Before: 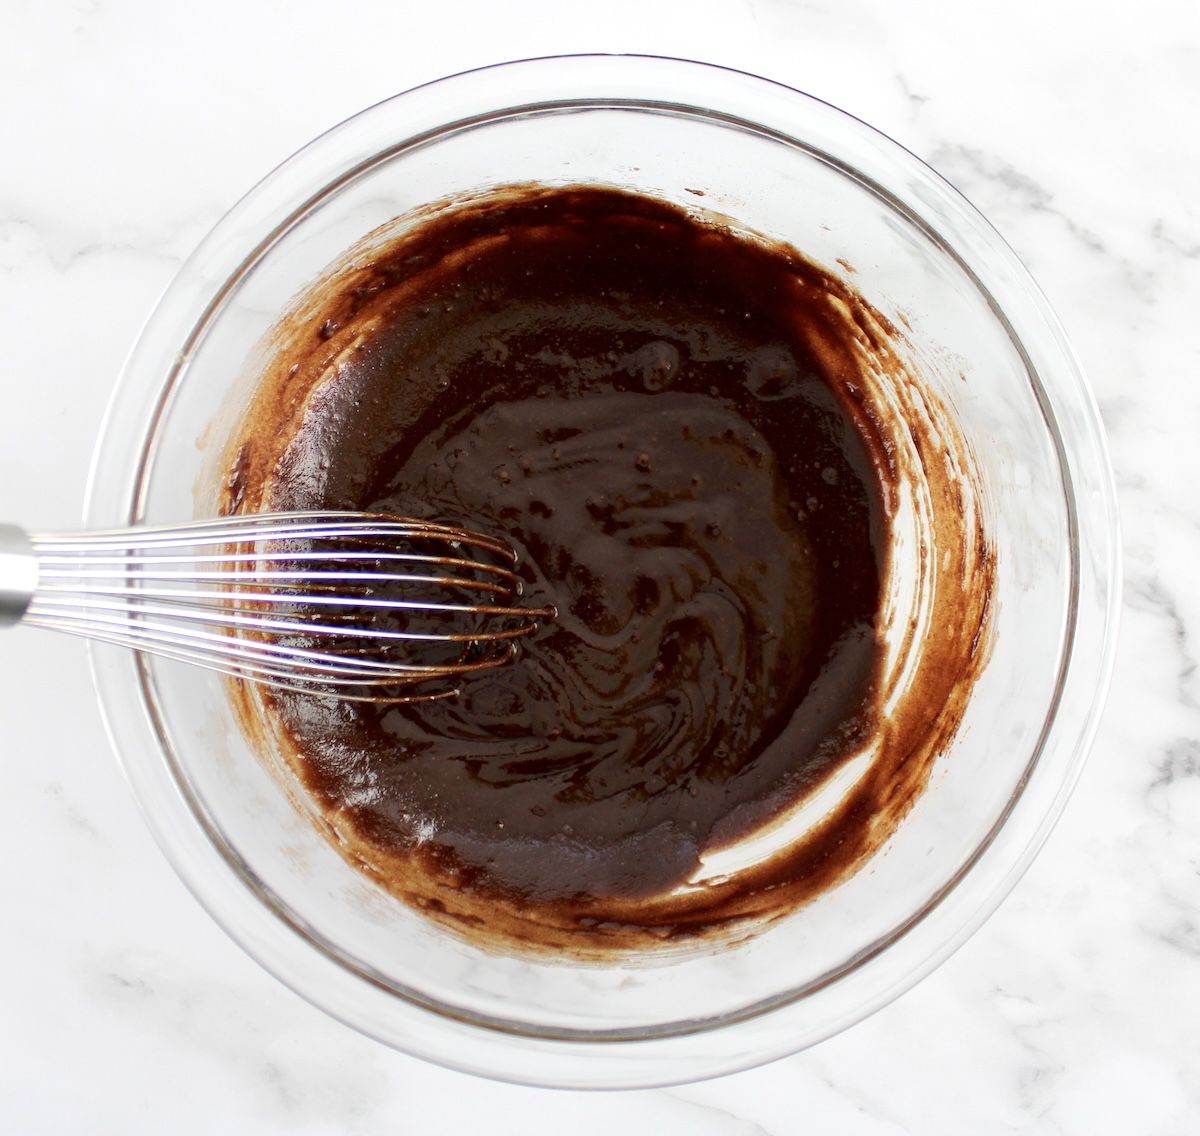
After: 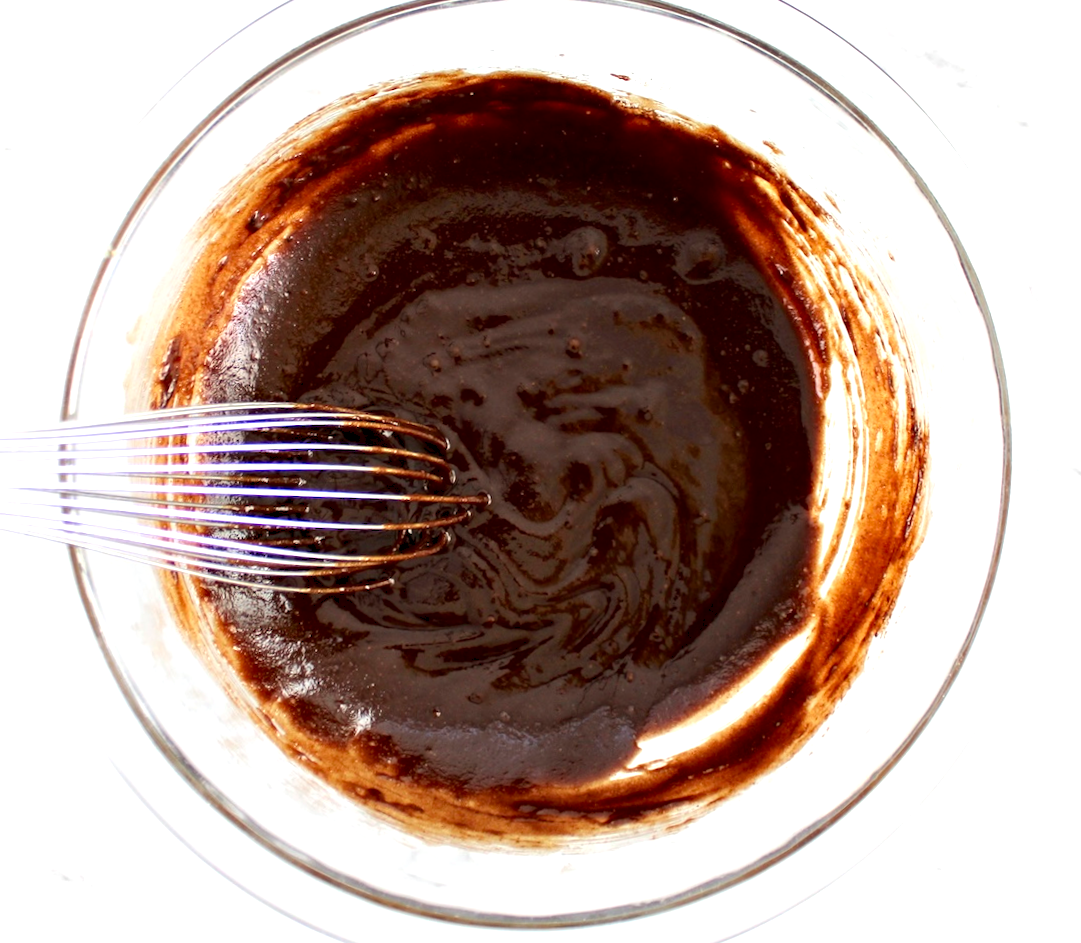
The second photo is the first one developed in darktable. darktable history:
levels: levels [0, 0.43, 0.859]
crop and rotate: angle -1.96°, left 3.097%, top 4.154%, right 1.586%, bottom 0.529%
contrast equalizer: octaves 7, y [[0.6 ×6], [0.55 ×6], [0 ×6], [0 ×6], [0 ×6]], mix 0.3
rotate and perspective: rotation -3°, crop left 0.031, crop right 0.968, crop top 0.07, crop bottom 0.93
